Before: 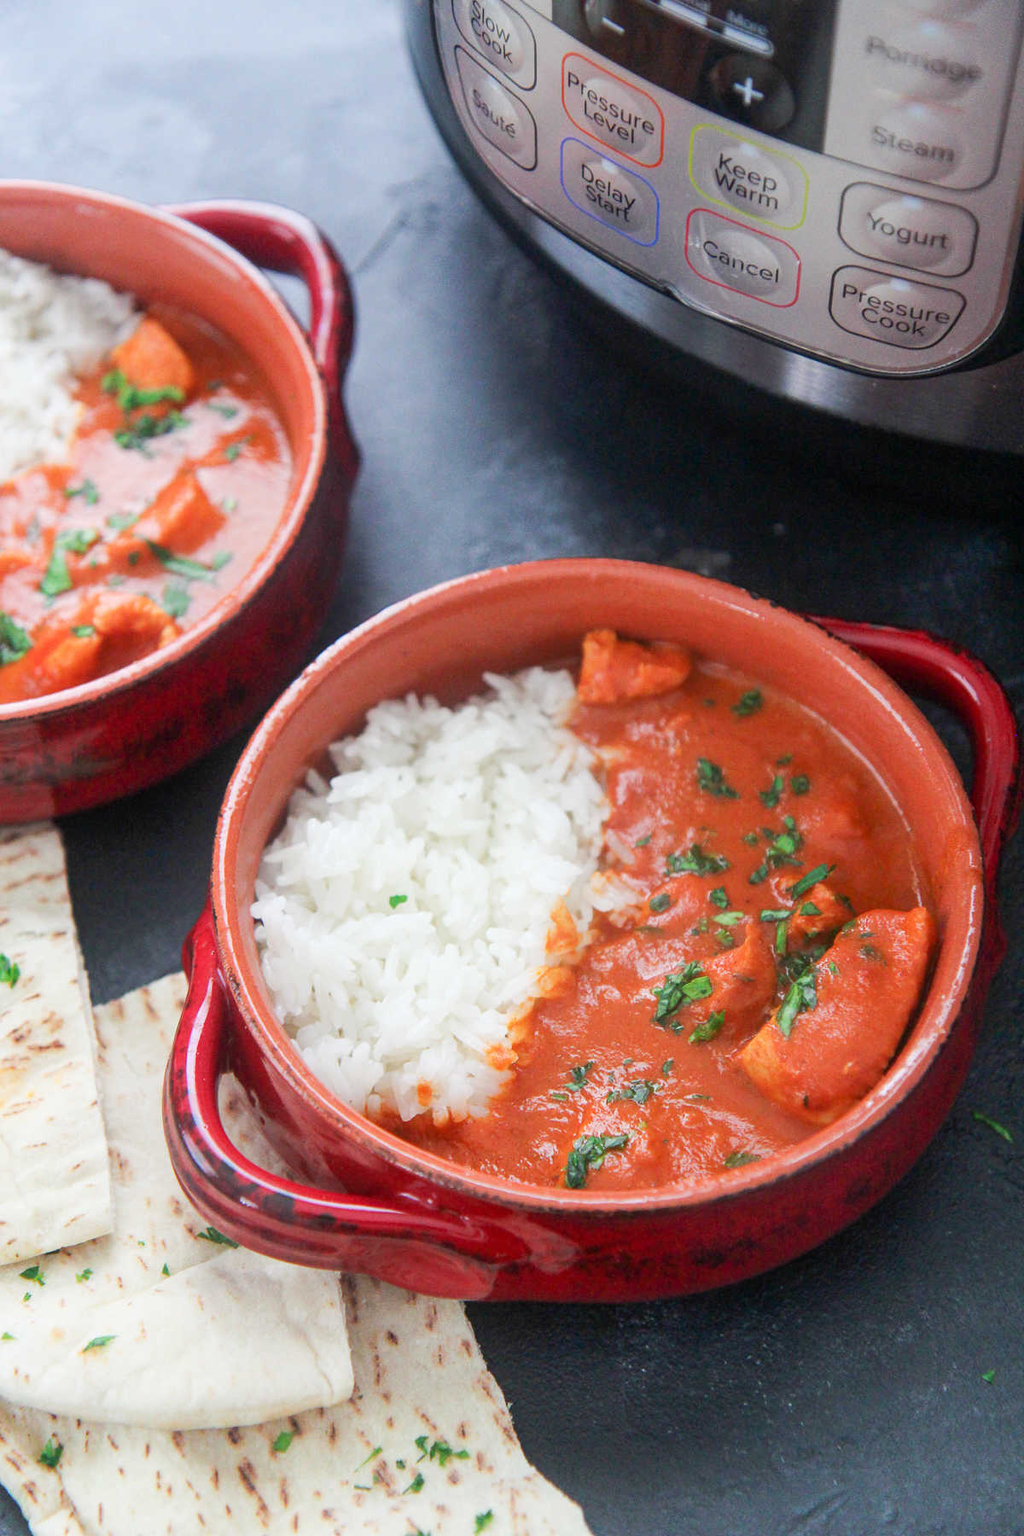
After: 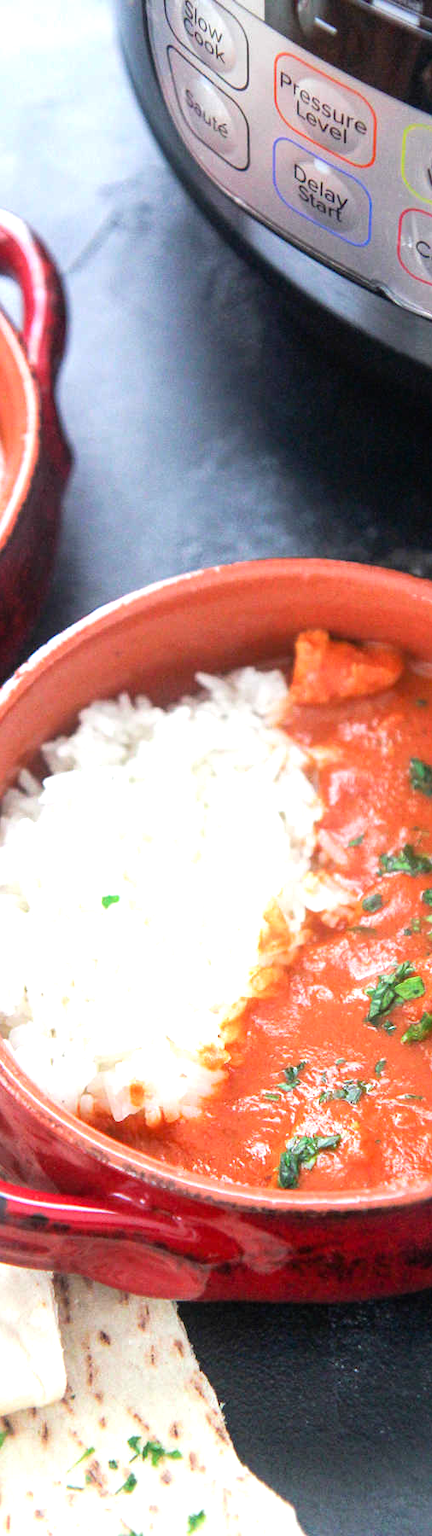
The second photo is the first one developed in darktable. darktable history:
color correction: highlights b* -0.01
crop: left 28.143%, right 29.572%
tone equalizer: -8 EV -0.776 EV, -7 EV -0.707 EV, -6 EV -0.623 EV, -5 EV -0.364 EV, -3 EV 0.39 EV, -2 EV 0.6 EV, -1 EV 0.693 EV, +0 EV 0.75 EV
